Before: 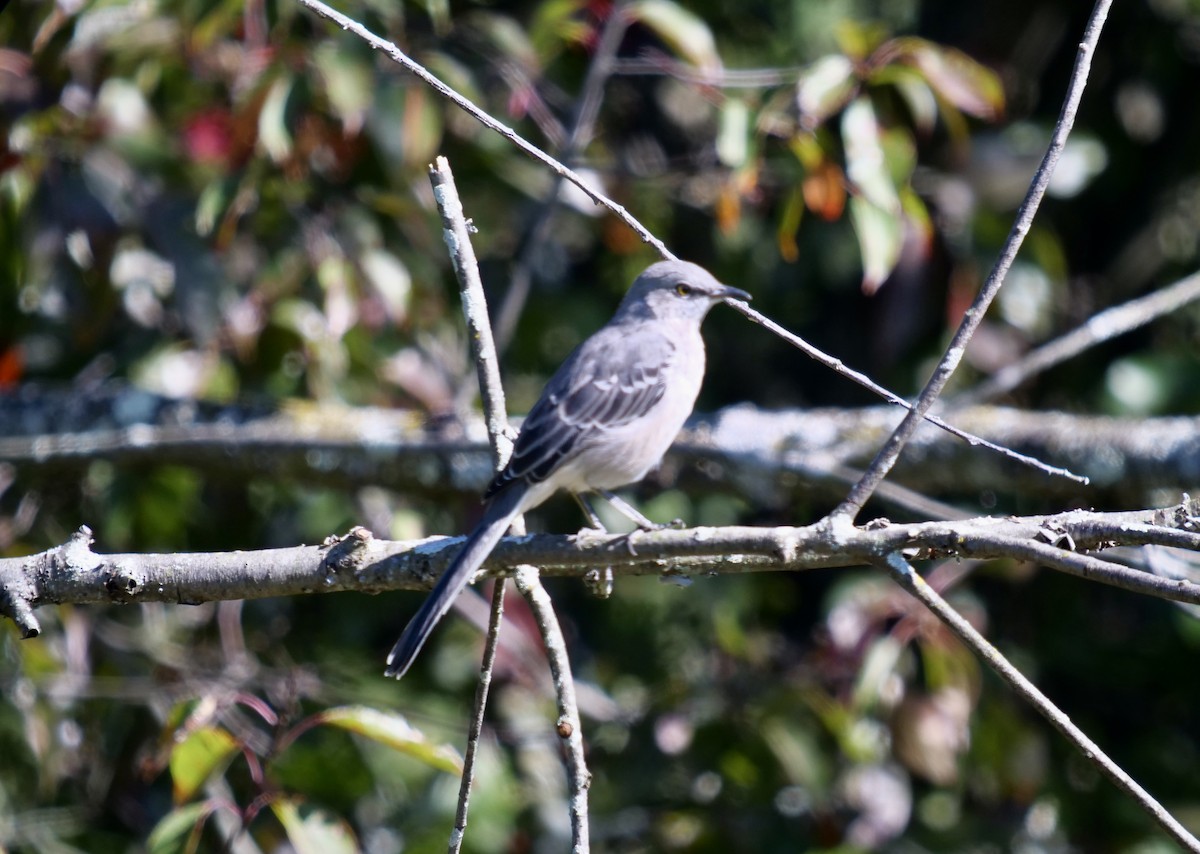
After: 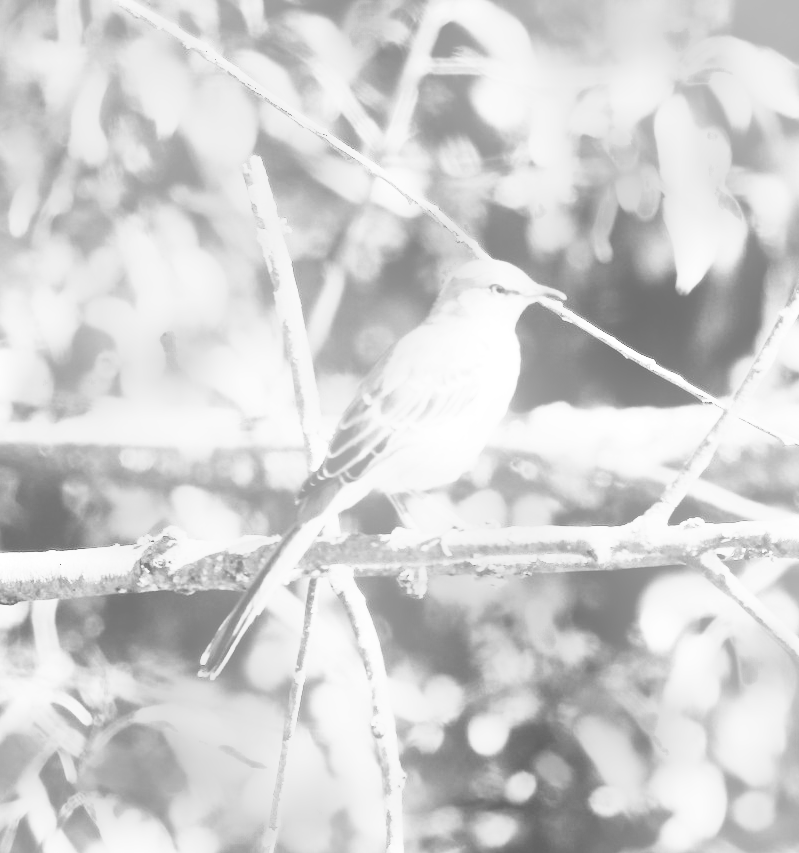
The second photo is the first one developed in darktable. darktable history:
crop and rotate: left 15.546%, right 17.787%
color correction: highlights a* -5.94, highlights b* 9.48, shadows a* 10.12, shadows b* 23.94
exposure: black level correction 0, exposure 1.741 EV, compensate exposure bias true, compensate highlight preservation false
bloom: on, module defaults
monochrome: size 1
rgb curve: curves: ch0 [(0, 0) (0.21, 0.15) (0.24, 0.21) (0.5, 0.75) (0.75, 0.96) (0.89, 0.99) (1, 1)]; ch1 [(0, 0.02) (0.21, 0.13) (0.25, 0.2) (0.5, 0.67) (0.75, 0.9) (0.89, 0.97) (1, 1)]; ch2 [(0, 0.02) (0.21, 0.13) (0.25, 0.2) (0.5, 0.67) (0.75, 0.9) (0.89, 0.97) (1, 1)], compensate middle gray true
color balance rgb: shadows lift › chroma 11.71%, shadows lift › hue 133.46°, power › chroma 2.15%, power › hue 166.83°, highlights gain › chroma 4%, highlights gain › hue 200.2°, perceptual saturation grading › global saturation 18.05%
